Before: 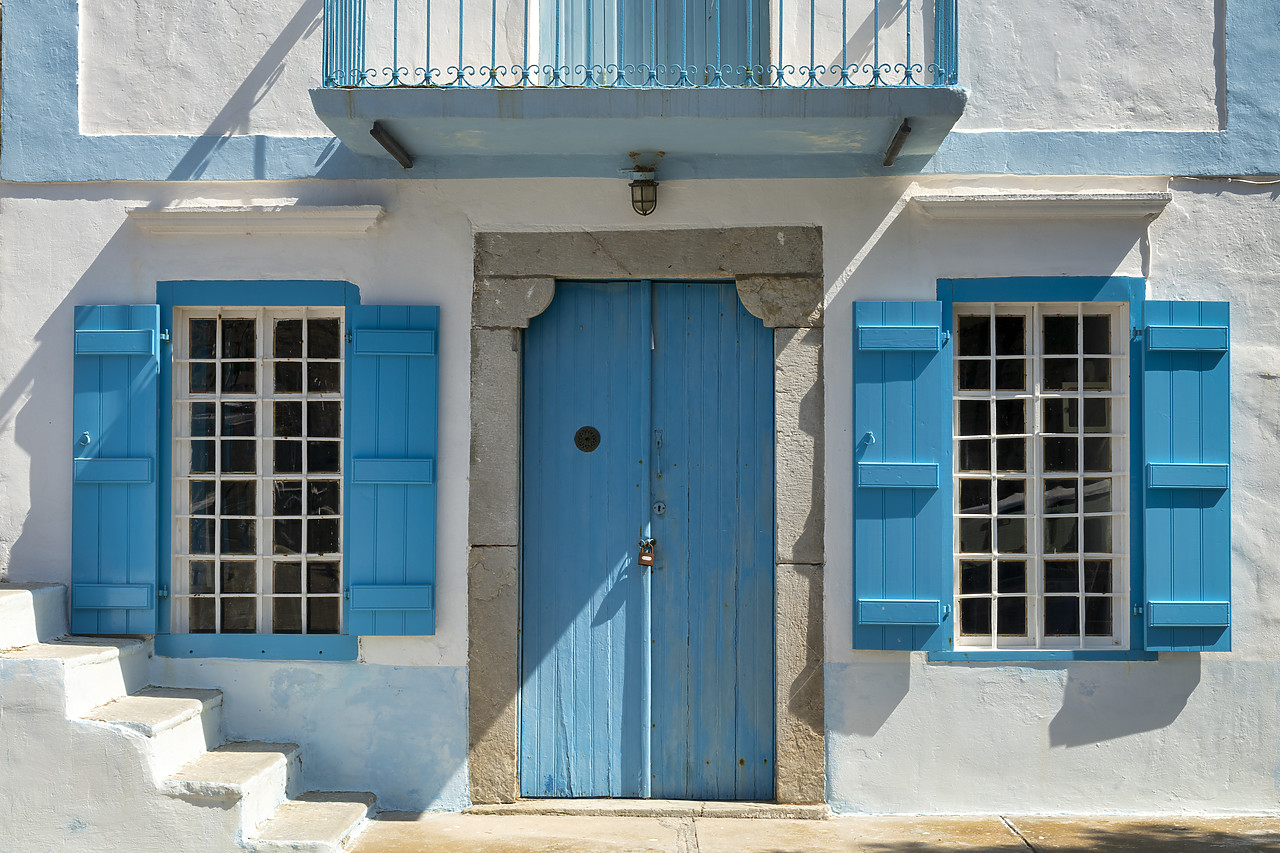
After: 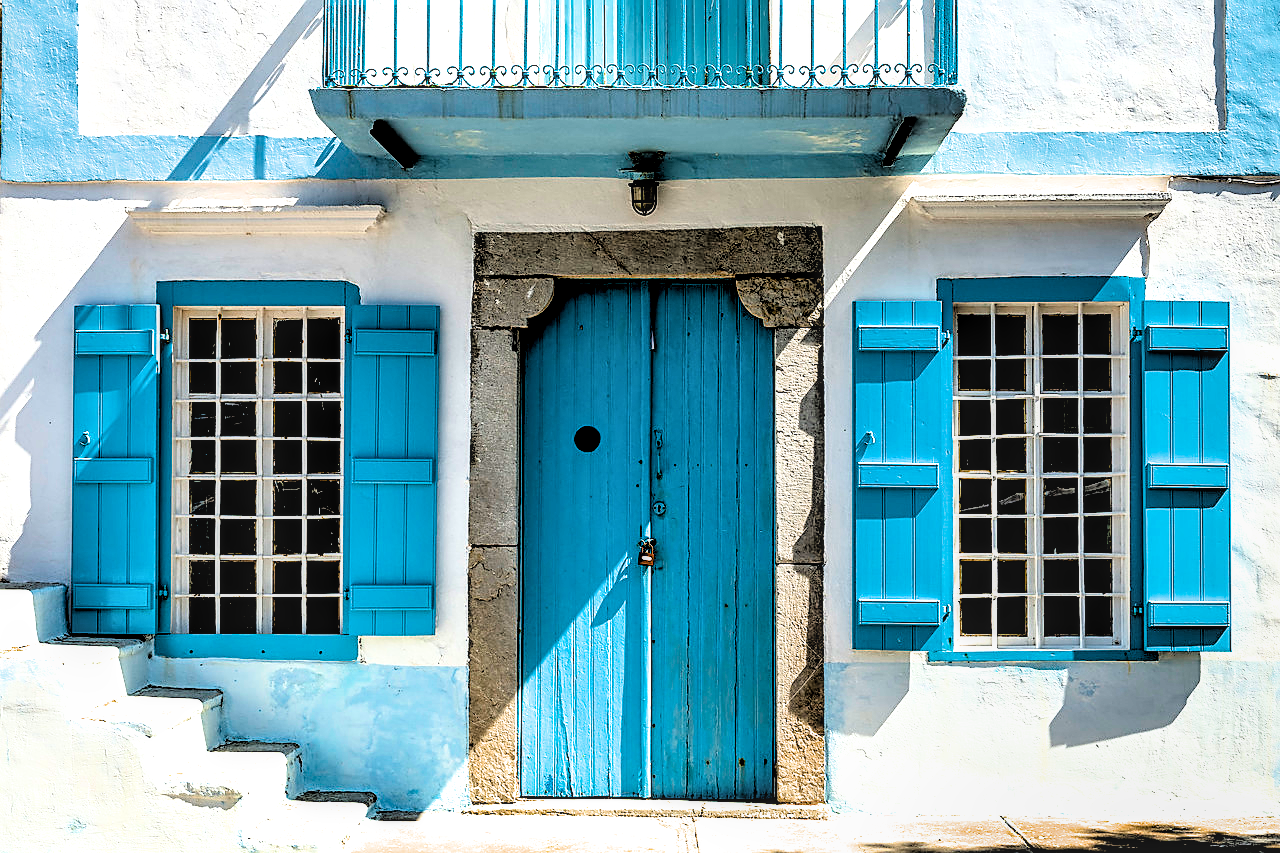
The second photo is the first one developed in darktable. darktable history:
local contrast: on, module defaults
exposure: exposure -0.115 EV, compensate highlight preservation false
sharpen: on, module defaults
filmic rgb: black relative exposure -1.05 EV, white relative exposure 2.06 EV, hardness 1.59, contrast 2.237
color balance rgb: perceptual saturation grading › global saturation 19.677%, global vibrance 50.58%
tone equalizer: -8 EV -0.452 EV, -7 EV -0.382 EV, -6 EV -0.327 EV, -5 EV -0.216 EV, -3 EV 0.256 EV, -2 EV 0.317 EV, -1 EV 0.384 EV, +0 EV 0.386 EV
